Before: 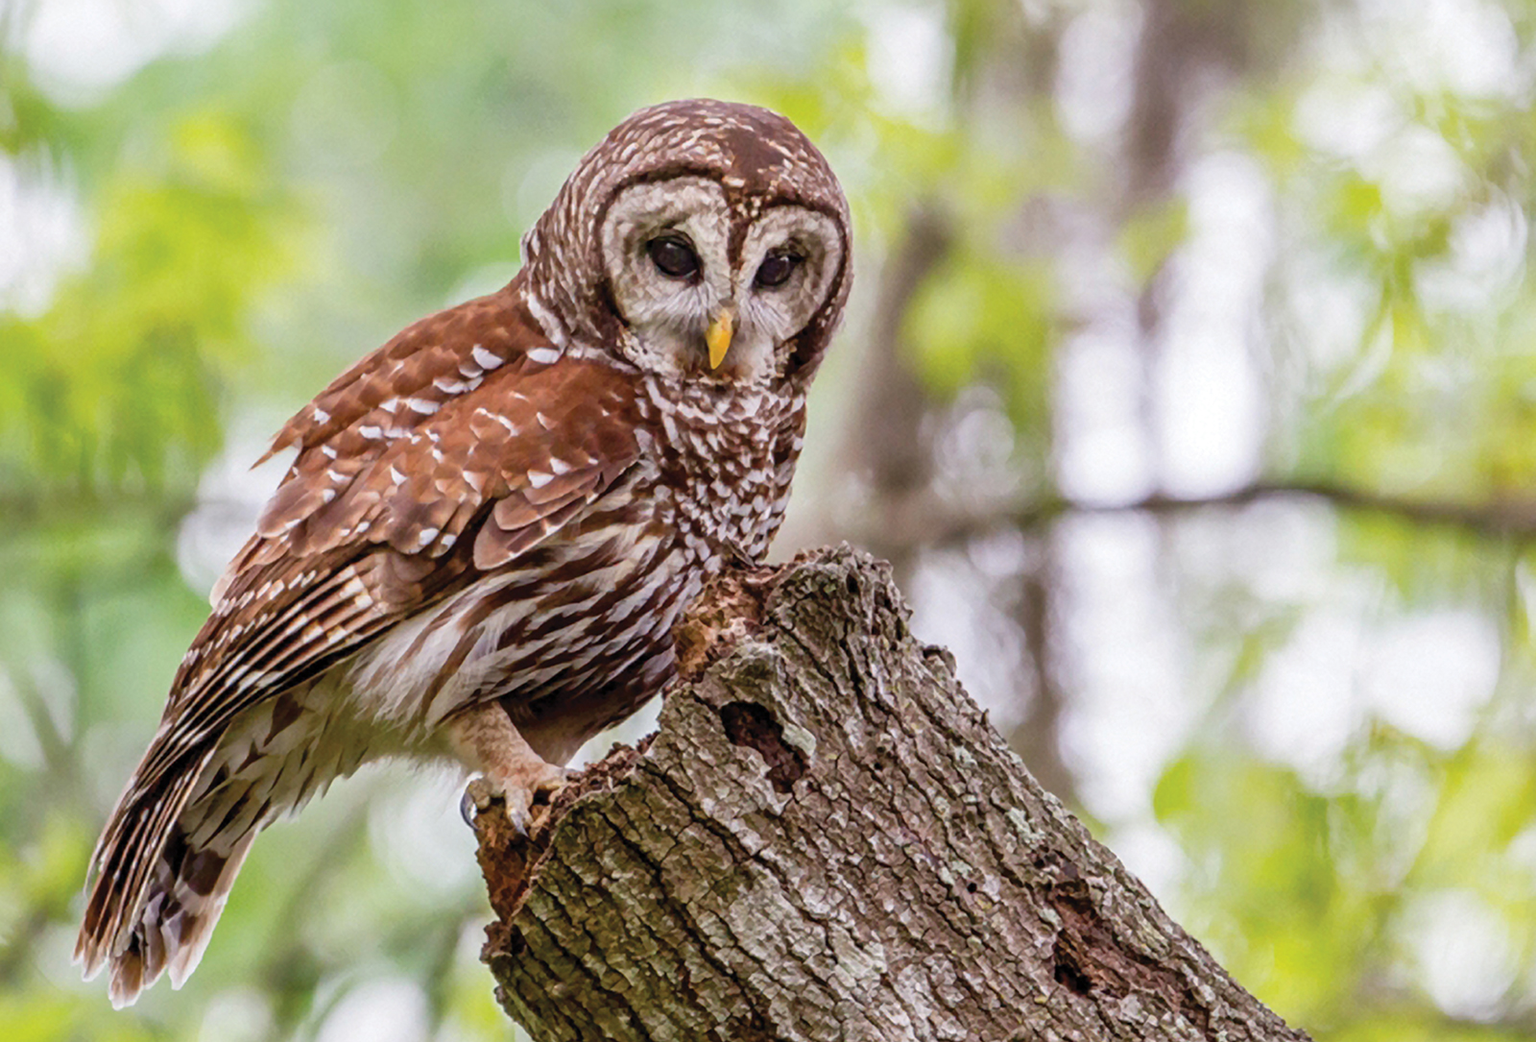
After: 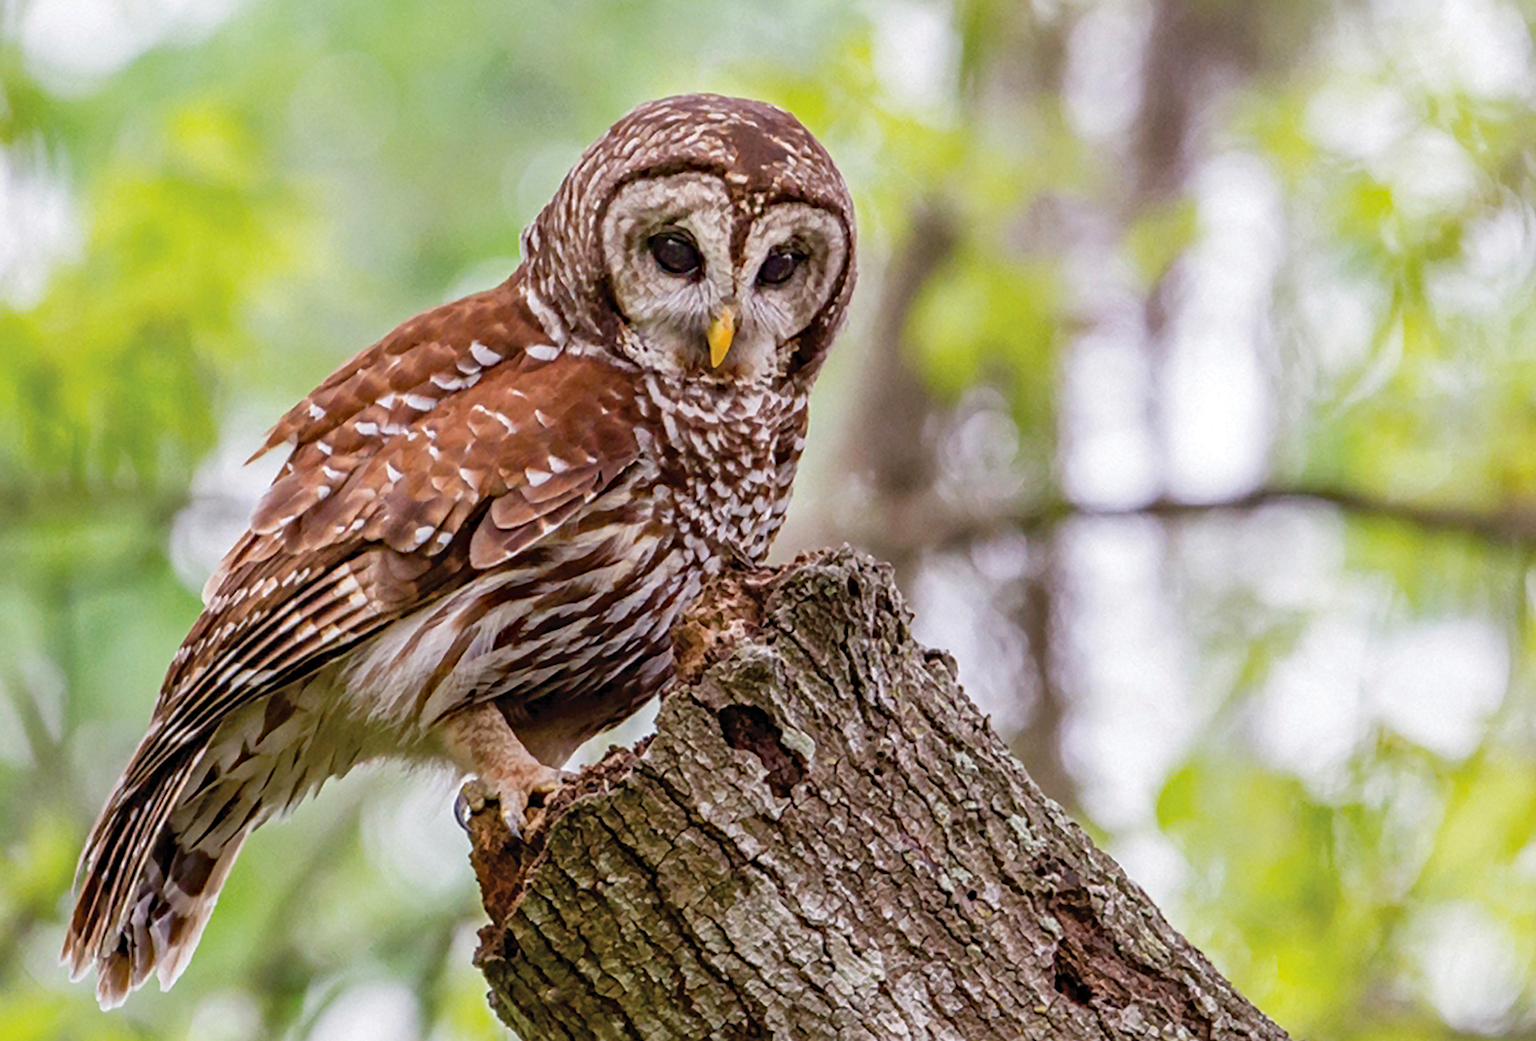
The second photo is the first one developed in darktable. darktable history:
haze removal: compatibility mode true, adaptive false
crop and rotate: angle -0.5°
tone equalizer: on, module defaults
sharpen: amount 0.2
